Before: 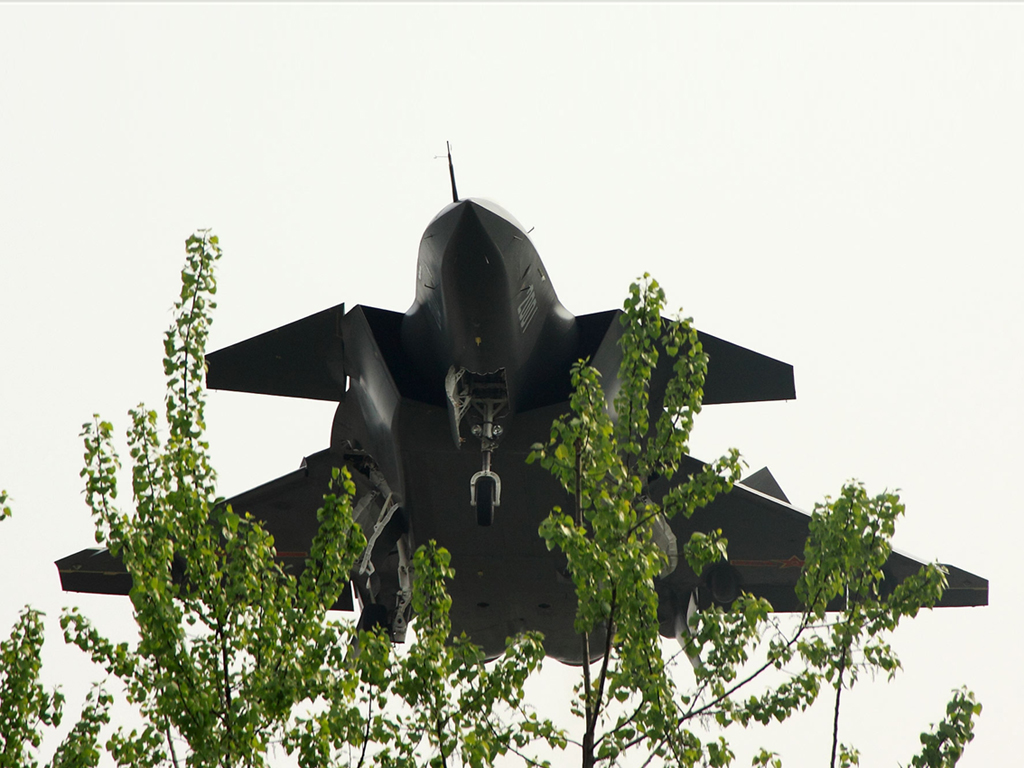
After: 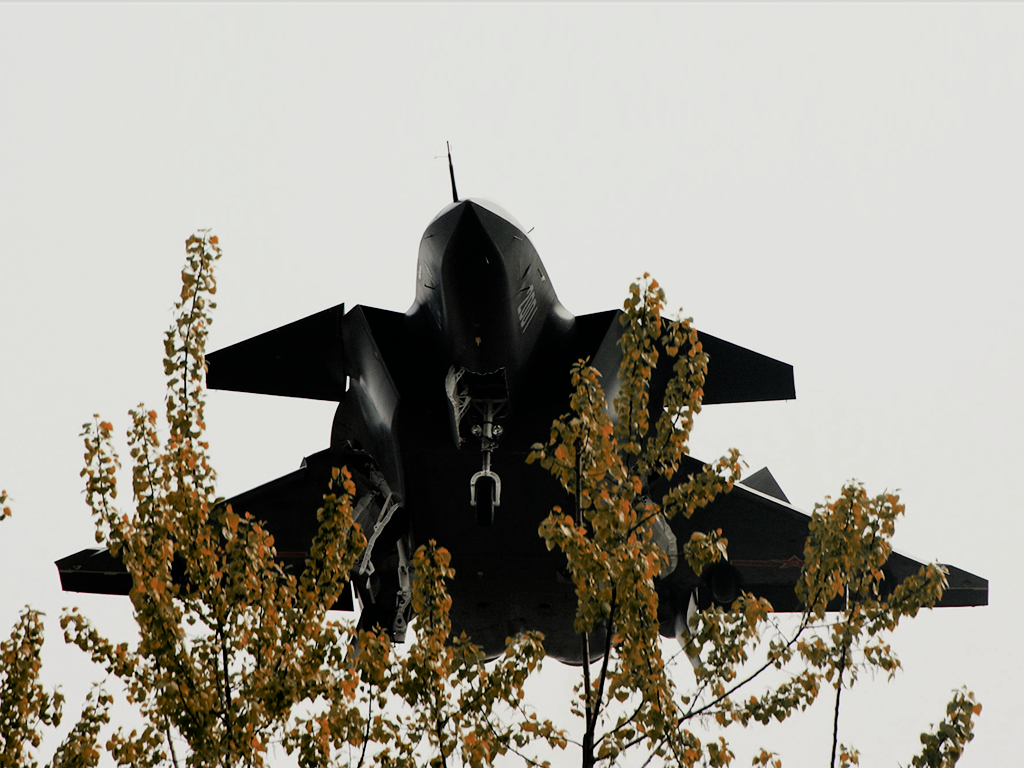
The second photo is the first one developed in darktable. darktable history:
color zones: curves: ch0 [(0.006, 0.385) (0.143, 0.563) (0.243, 0.321) (0.352, 0.464) (0.516, 0.456) (0.625, 0.5) (0.75, 0.5) (0.875, 0.5)]; ch1 [(0, 0.5) (0.134, 0.504) (0.246, 0.463) (0.421, 0.515) (0.5, 0.56) (0.625, 0.5) (0.75, 0.5) (0.875, 0.5)]; ch2 [(0, 0.5) (0.131, 0.426) (0.307, 0.289) (0.38, 0.188) (0.513, 0.216) (0.625, 0.548) (0.75, 0.468) (0.838, 0.396) (0.971, 0.311)]
filmic rgb: black relative exposure -5.15 EV, white relative exposure 3.55 EV, hardness 3.18, contrast 1.188, highlights saturation mix -49.55%
